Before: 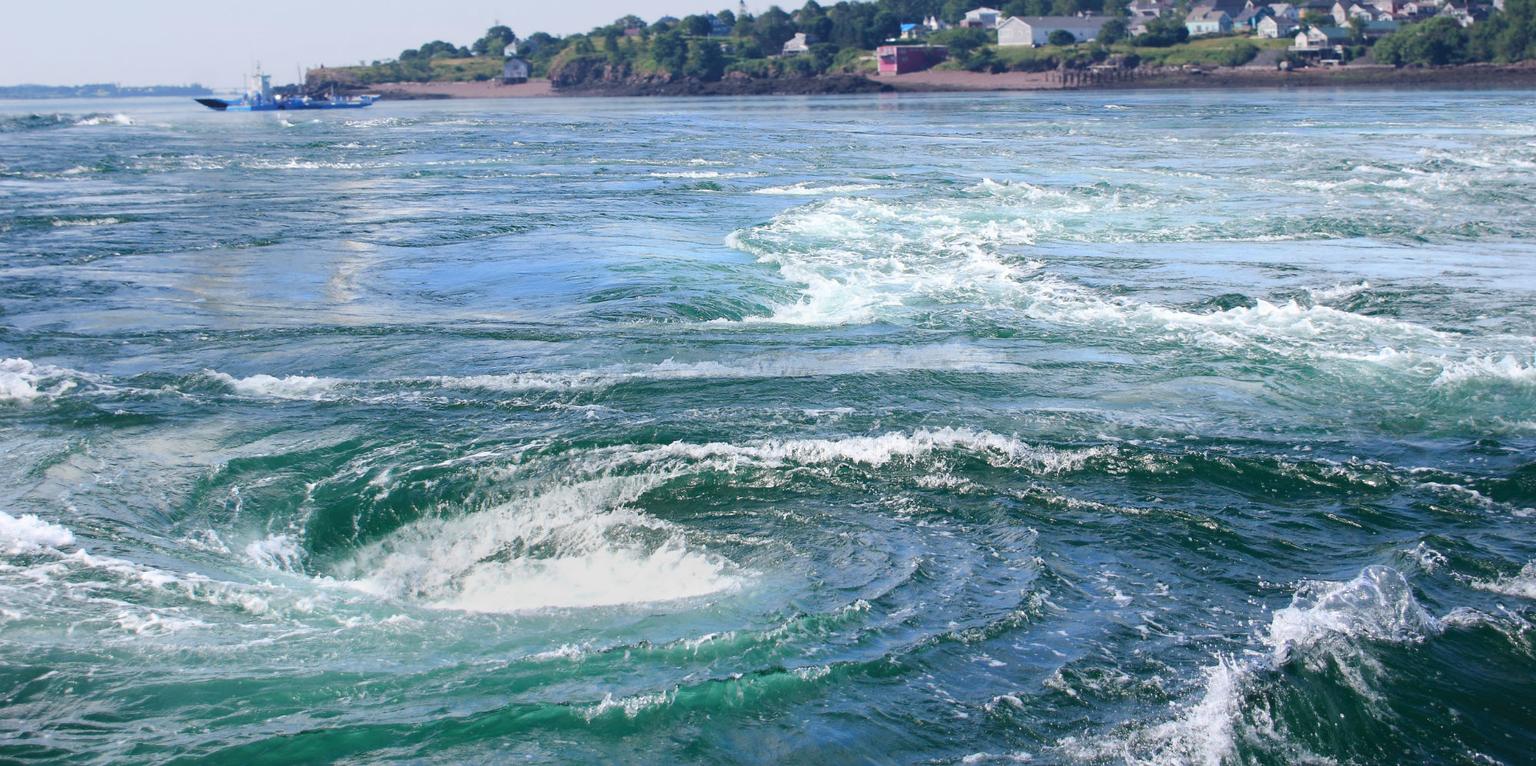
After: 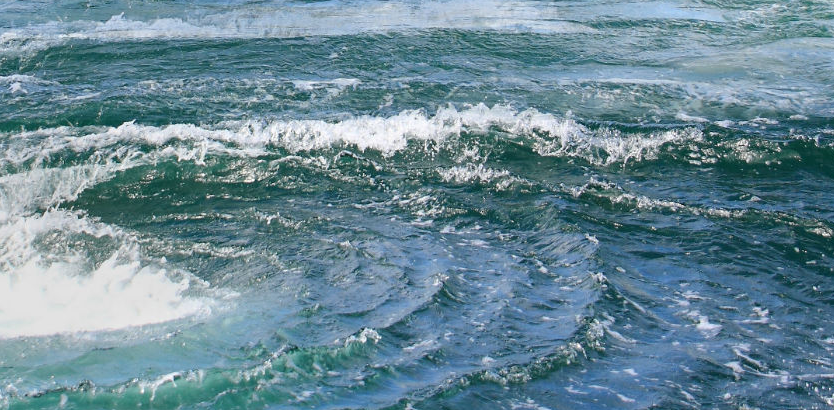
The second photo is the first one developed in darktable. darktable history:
crop: left 37.679%, top 45.356%, right 20.601%, bottom 13.44%
